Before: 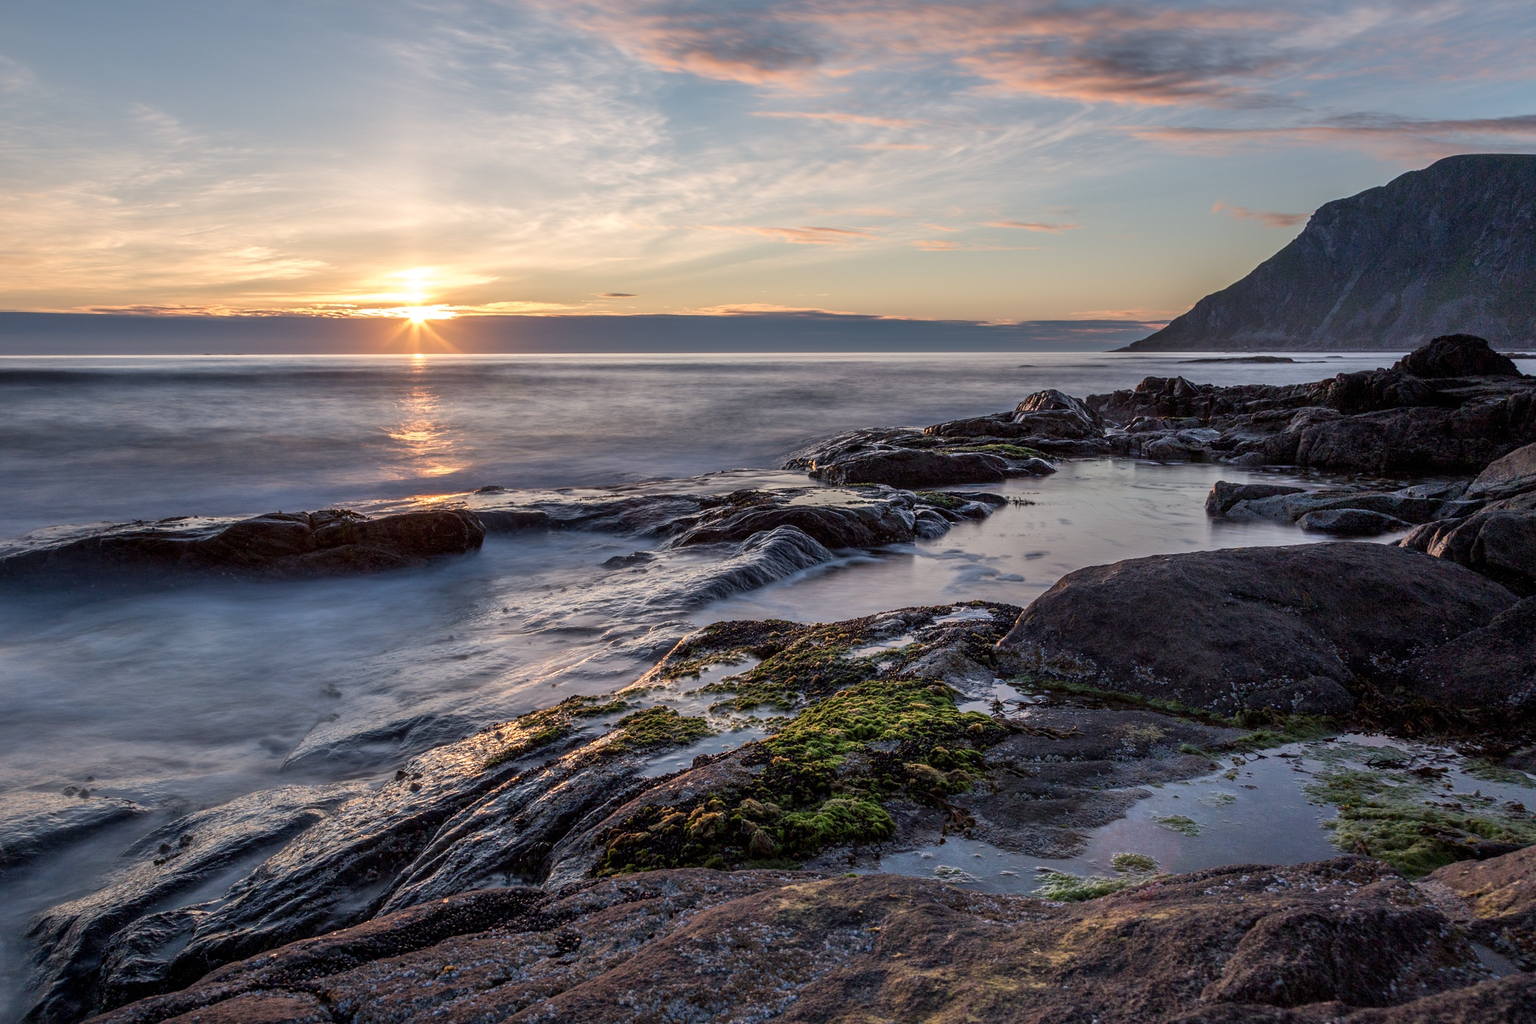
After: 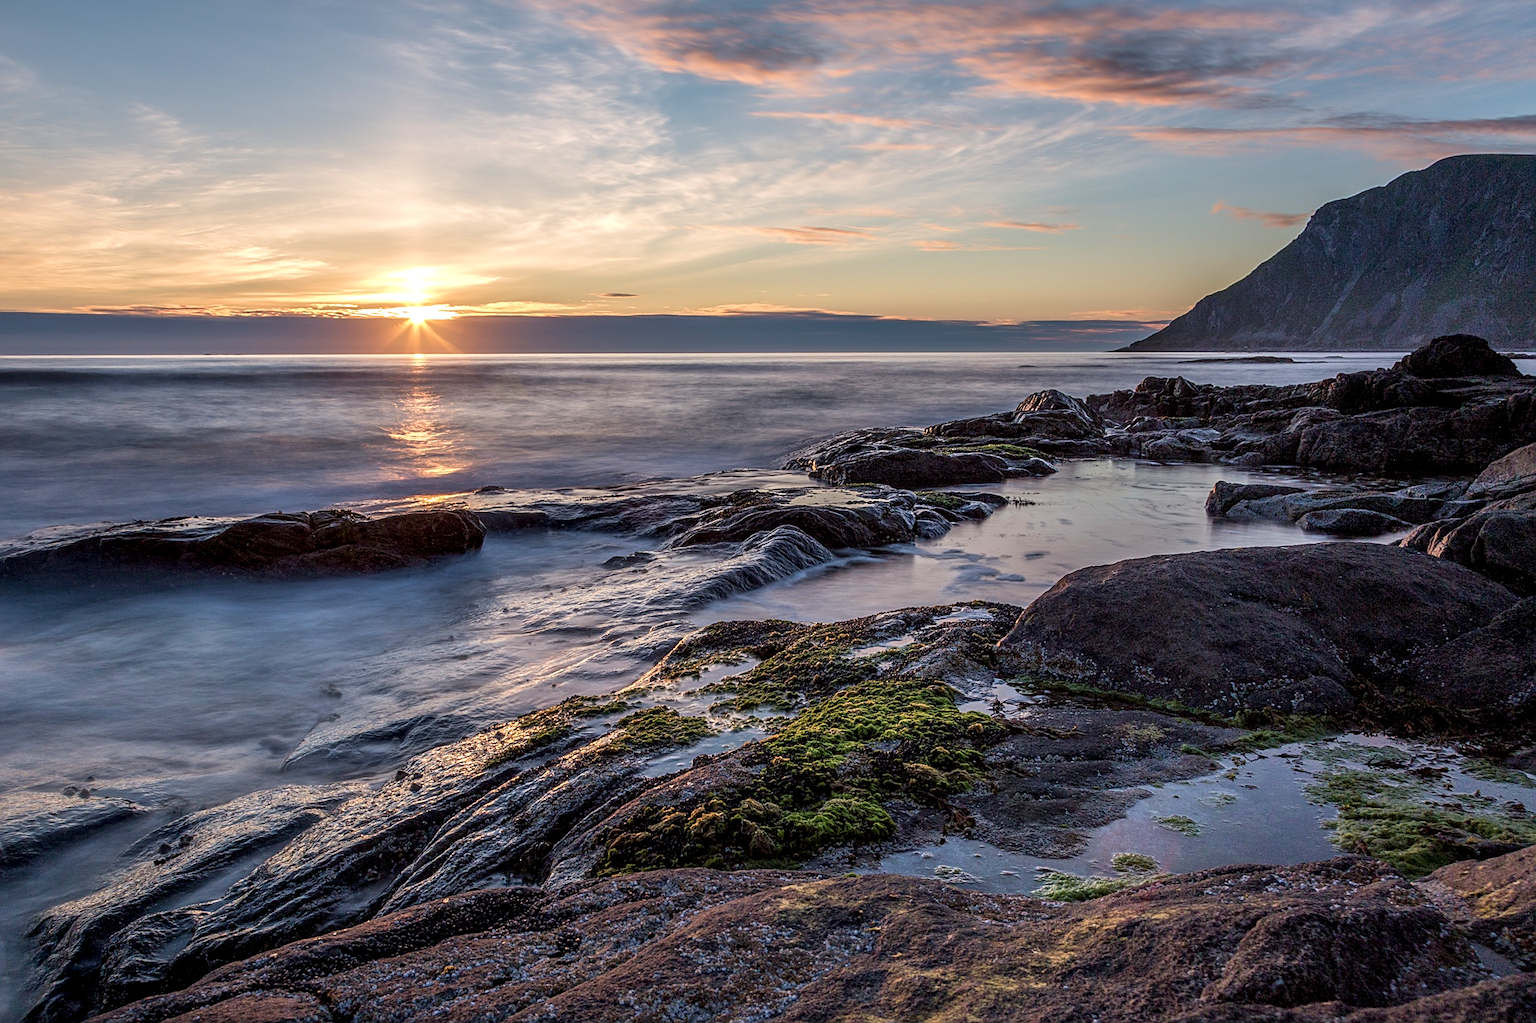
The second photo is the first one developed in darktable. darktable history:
local contrast: on, module defaults
velvia: on, module defaults
sharpen: on, module defaults
